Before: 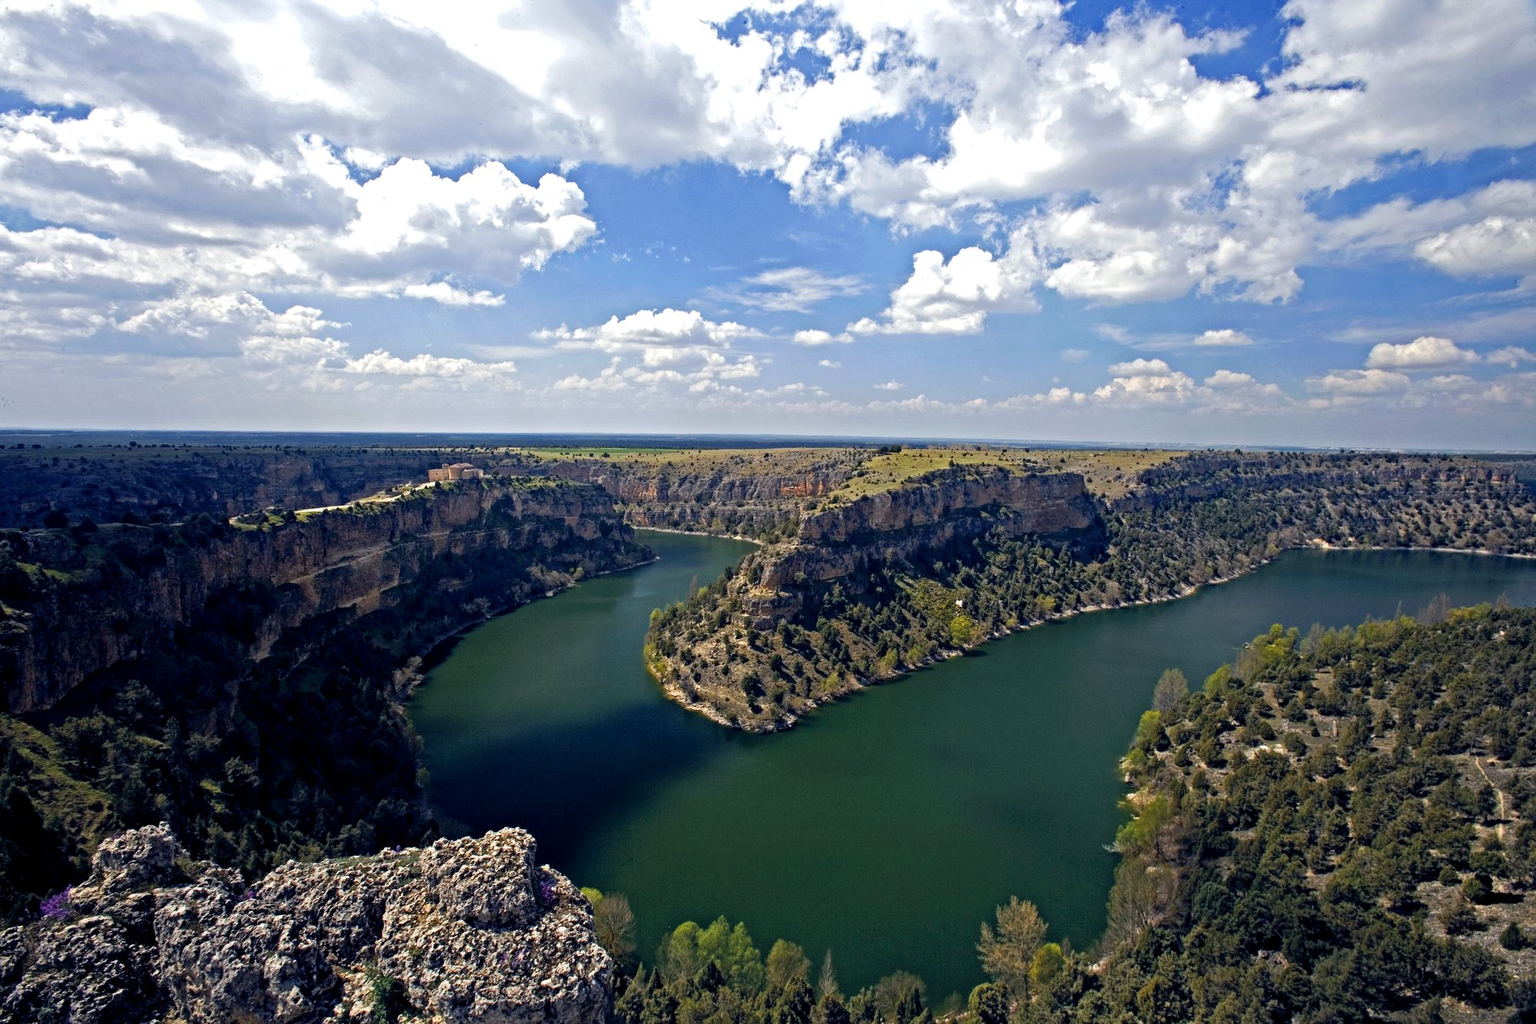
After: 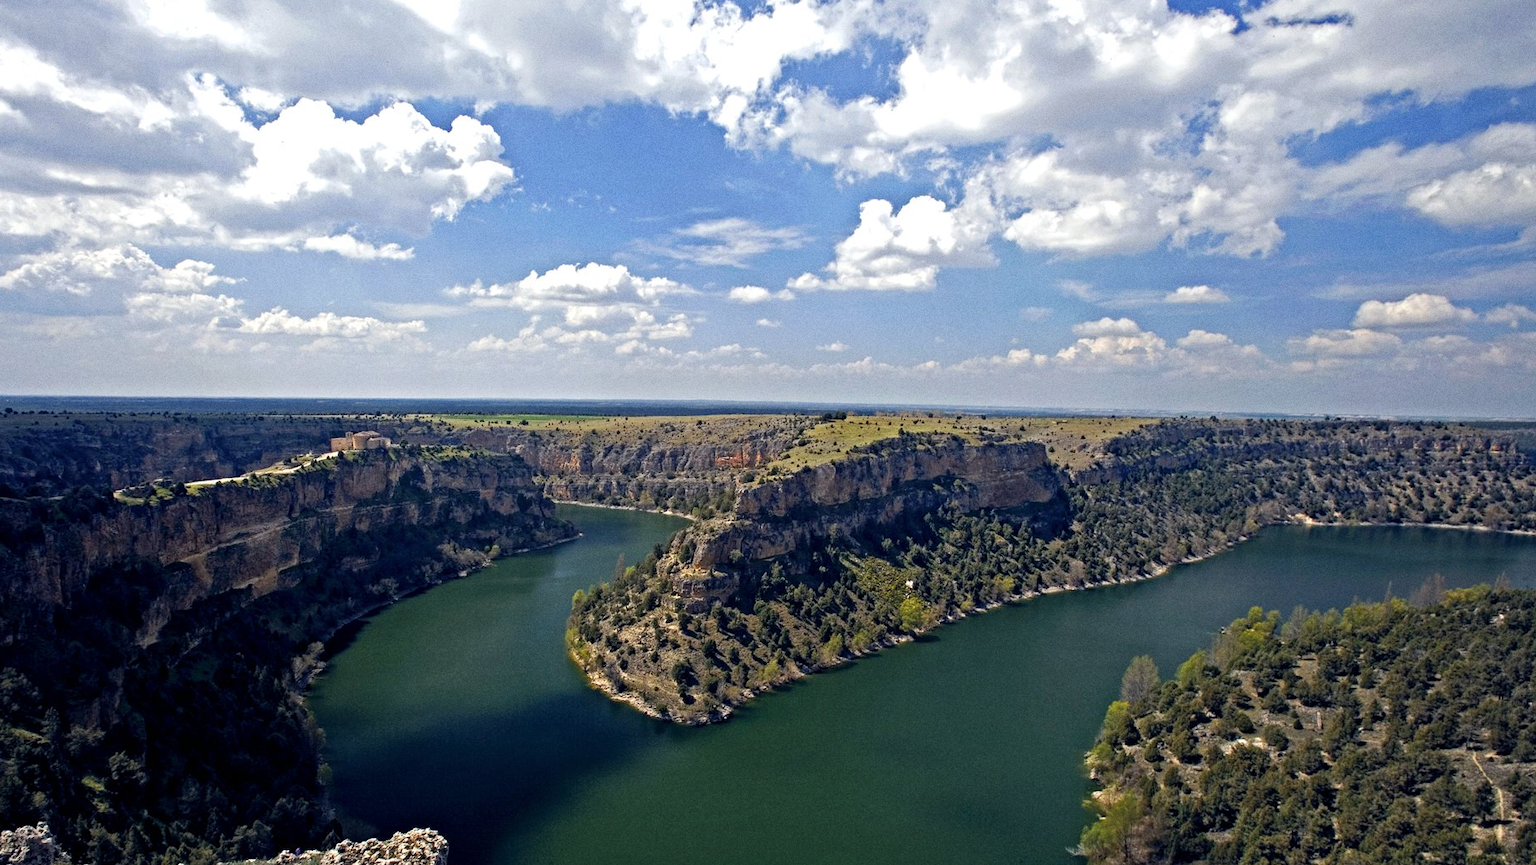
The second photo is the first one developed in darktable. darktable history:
grain: coarseness 0.09 ISO
crop: left 8.155%, top 6.611%, bottom 15.385%
contrast brightness saturation: saturation -0.04
